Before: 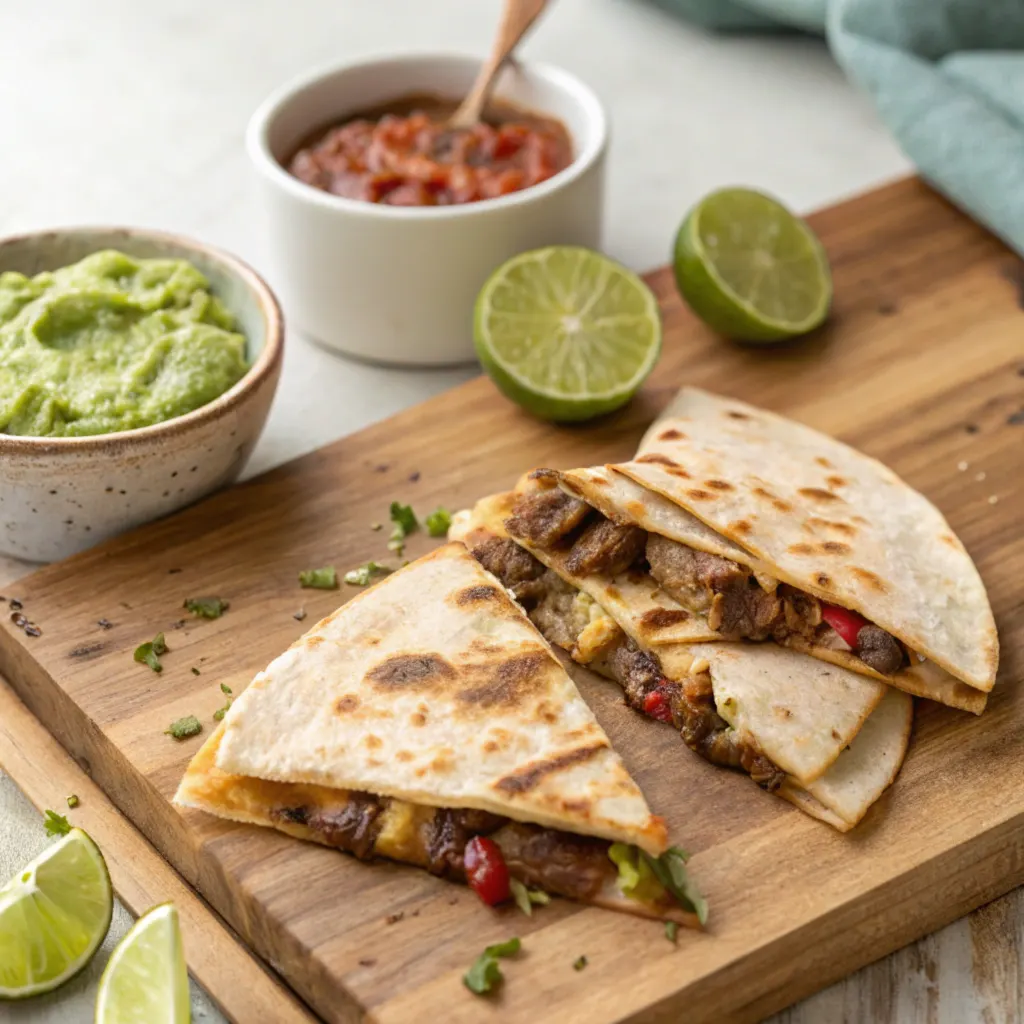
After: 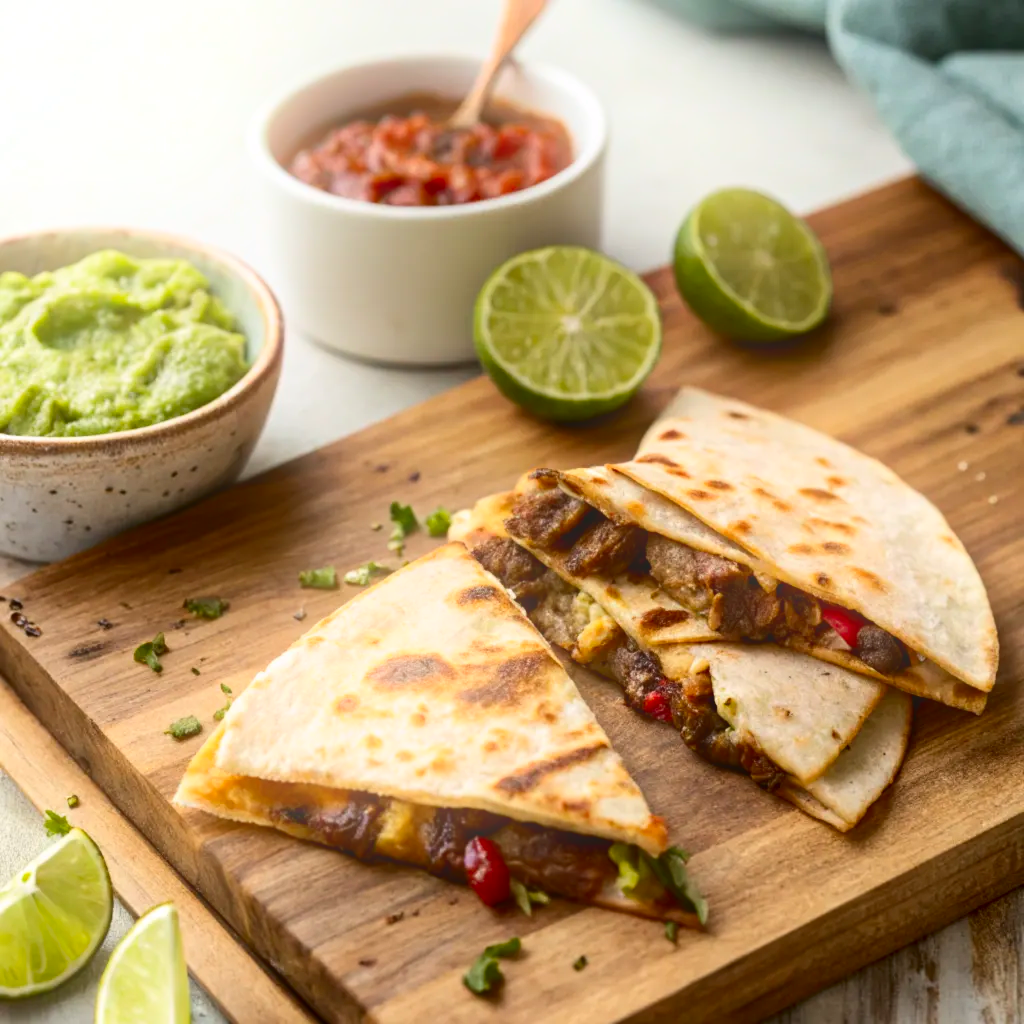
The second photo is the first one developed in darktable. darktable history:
bloom: size 16%, threshold 98%, strength 20%
rgb levels: preserve colors max RGB
contrast brightness saturation: contrast 0.19, brightness -0.11, saturation 0.21
